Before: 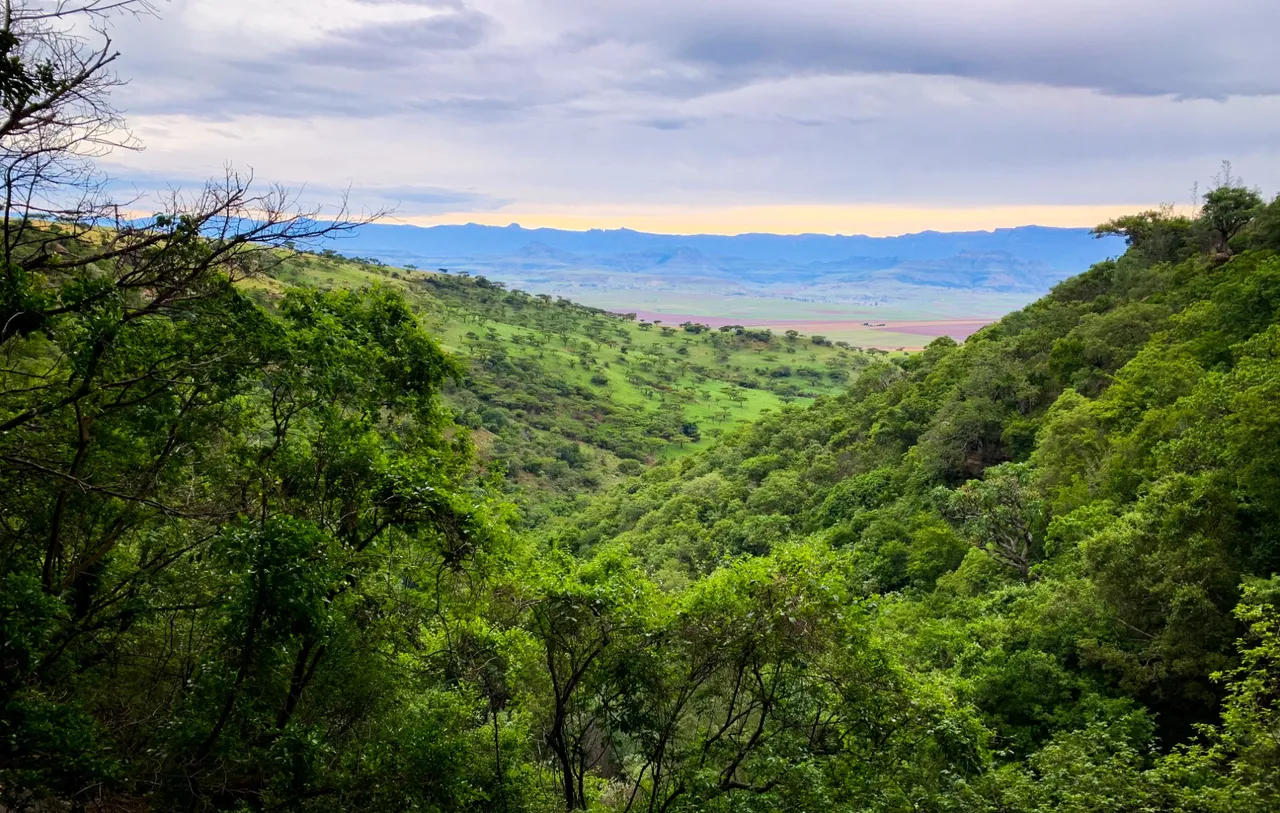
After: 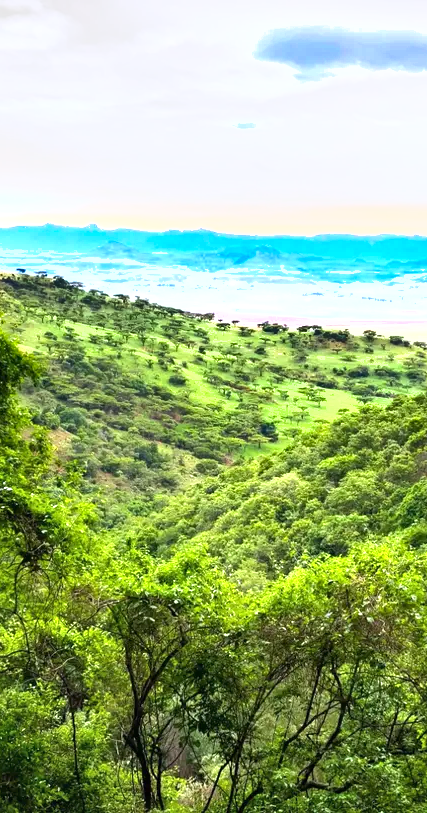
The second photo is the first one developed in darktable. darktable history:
shadows and highlights: low approximation 0.01, soften with gaussian
crop: left 33.015%, right 33.559%
exposure: black level correction 0, exposure 1.199 EV, compensate highlight preservation false
